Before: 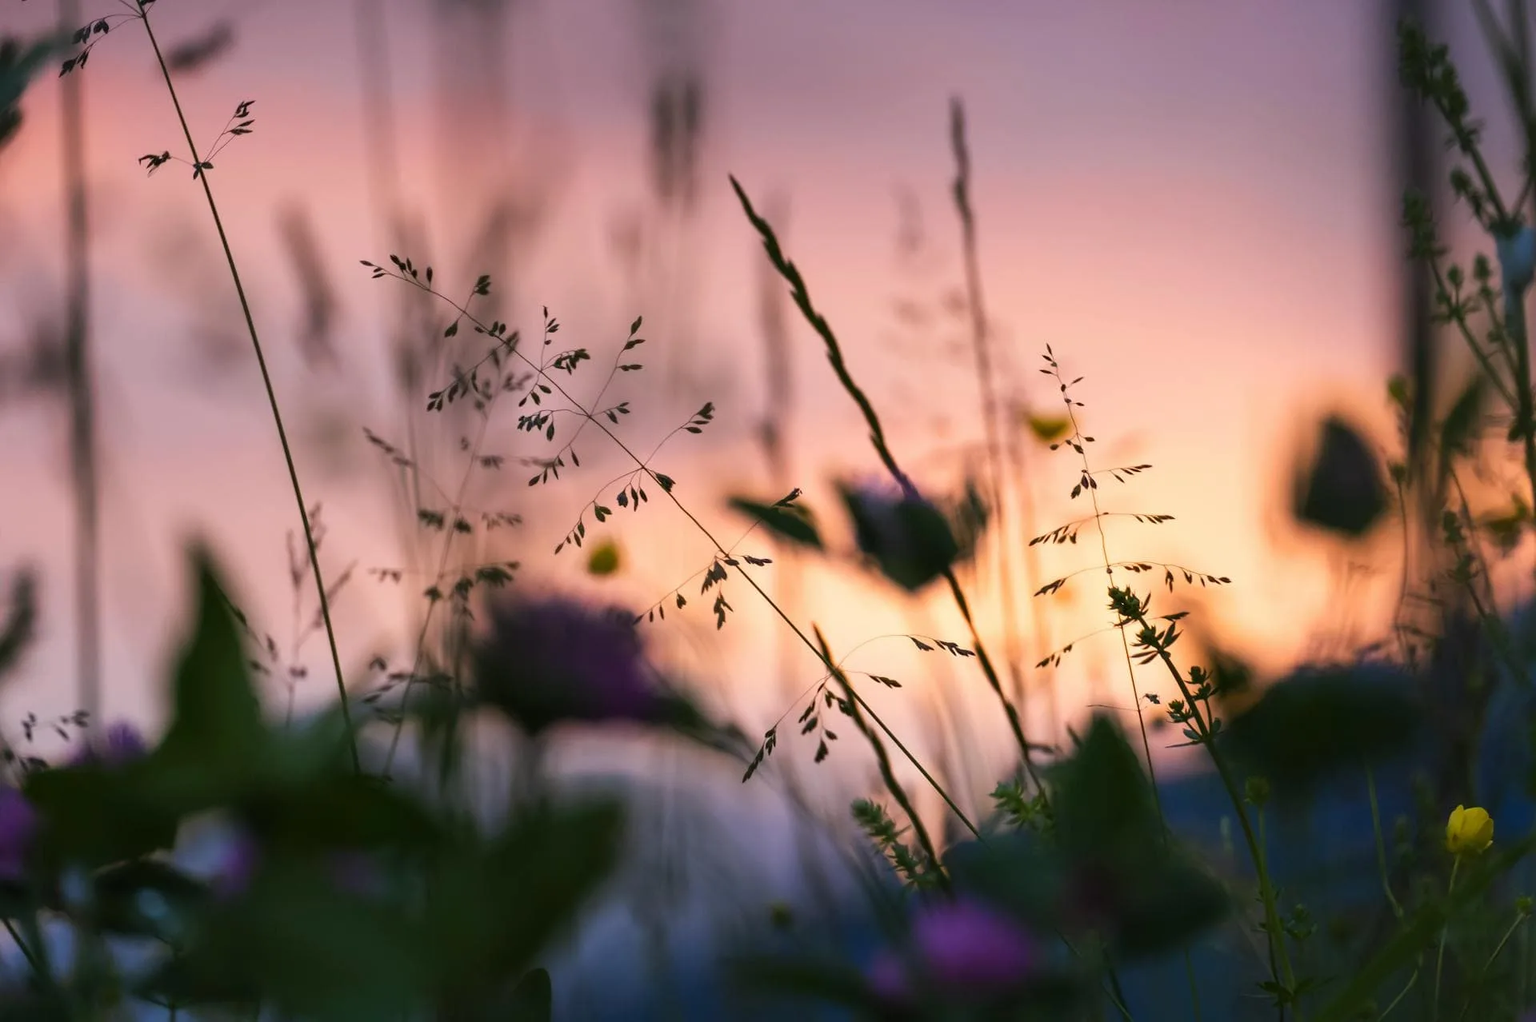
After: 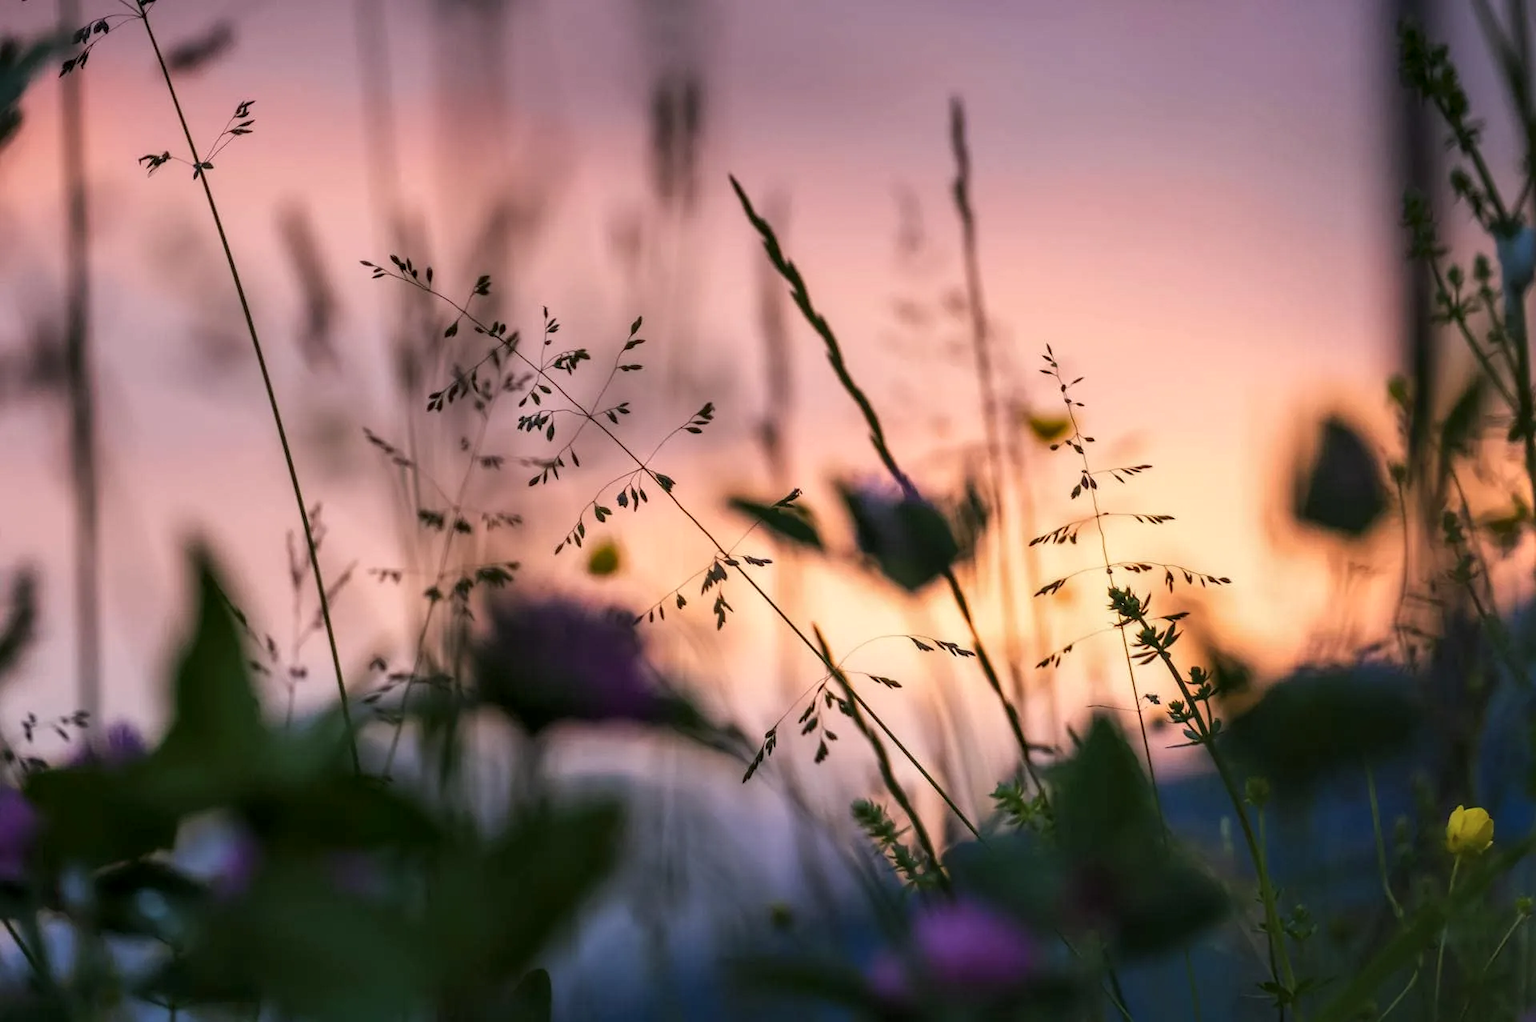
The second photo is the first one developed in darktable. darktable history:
white balance: emerald 1
local contrast: detail 130%
